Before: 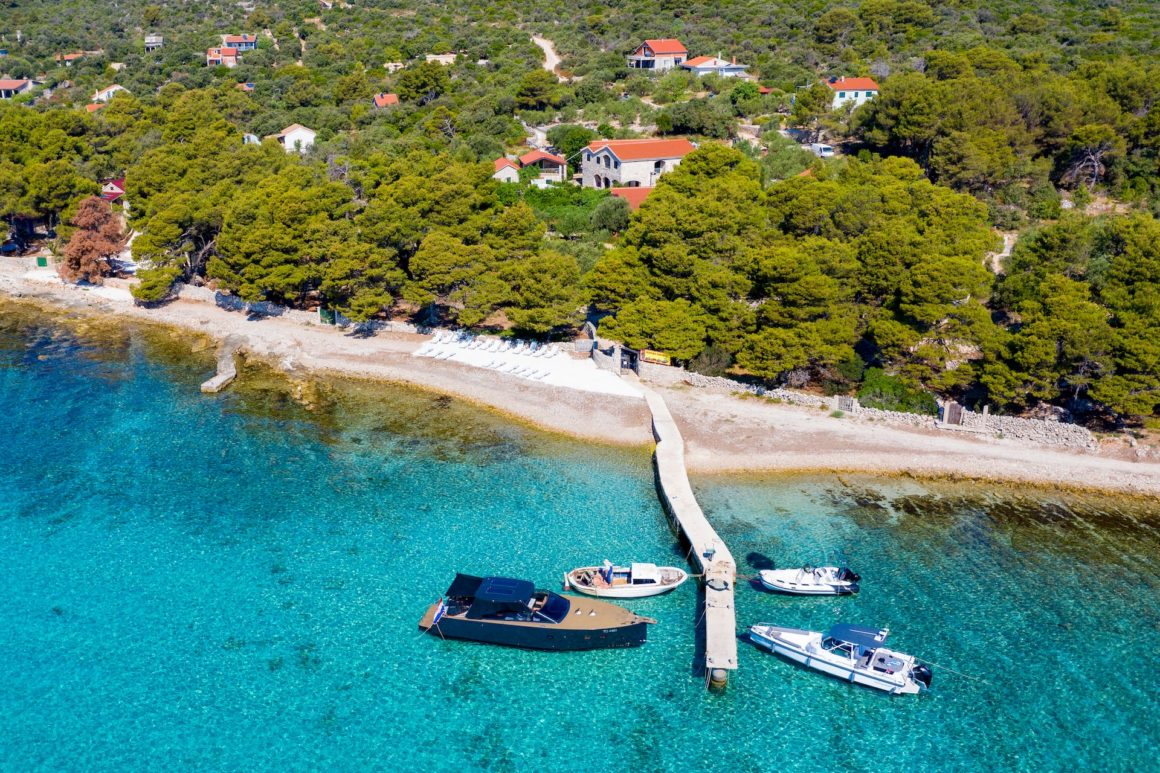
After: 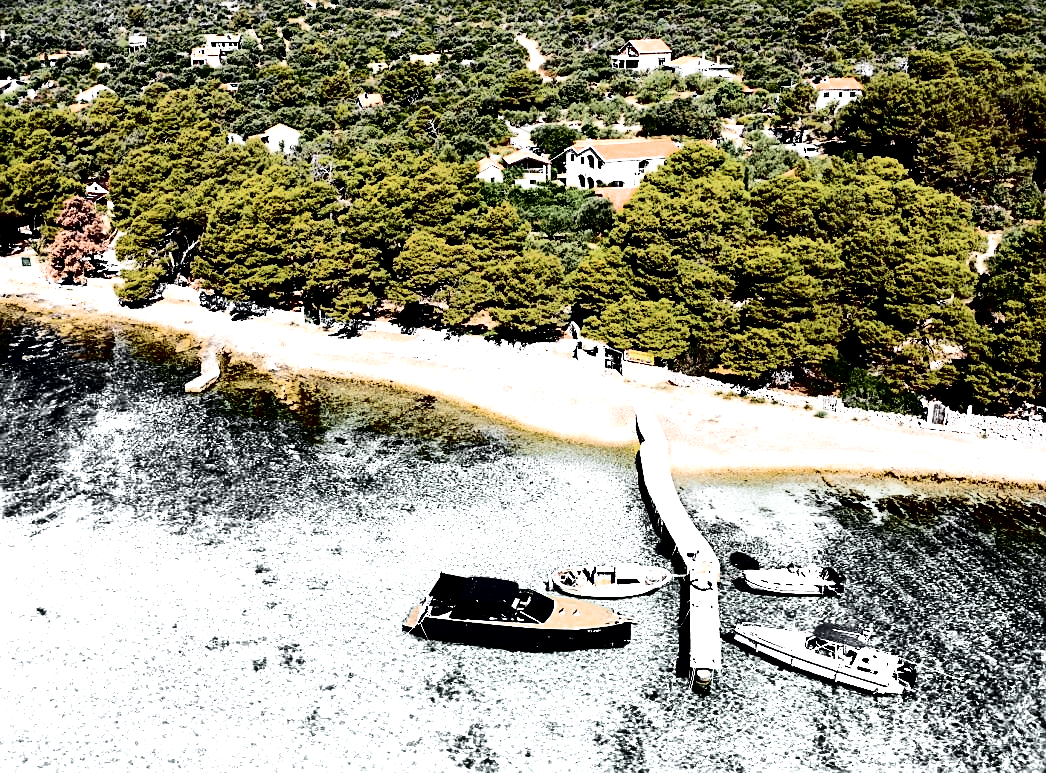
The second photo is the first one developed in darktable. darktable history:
crop and rotate: left 1.391%, right 8.368%
contrast brightness saturation: contrast 0.789, brightness -0.98, saturation 0.999
exposure: exposure 0.734 EV, compensate highlight preservation false
sharpen: on, module defaults
local contrast: mode bilateral grid, contrast 20, coarseness 49, detail 150%, midtone range 0.2
color zones: curves: ch0 [(0, 0.613) (0.01, 0.613) (0.245, 0.448) (0.498, 0.529) (0.642, 0.665) (0.879, 0.777) (0.99, 0.613)]; ch1 [(0, 0.035) (0.121, 0.189) (0.259, 0.197) (0.415, 0.061) (0.589, 0.022) (0.732, 0.022) (0.857, 0.026) (0.991, 0.053)]
